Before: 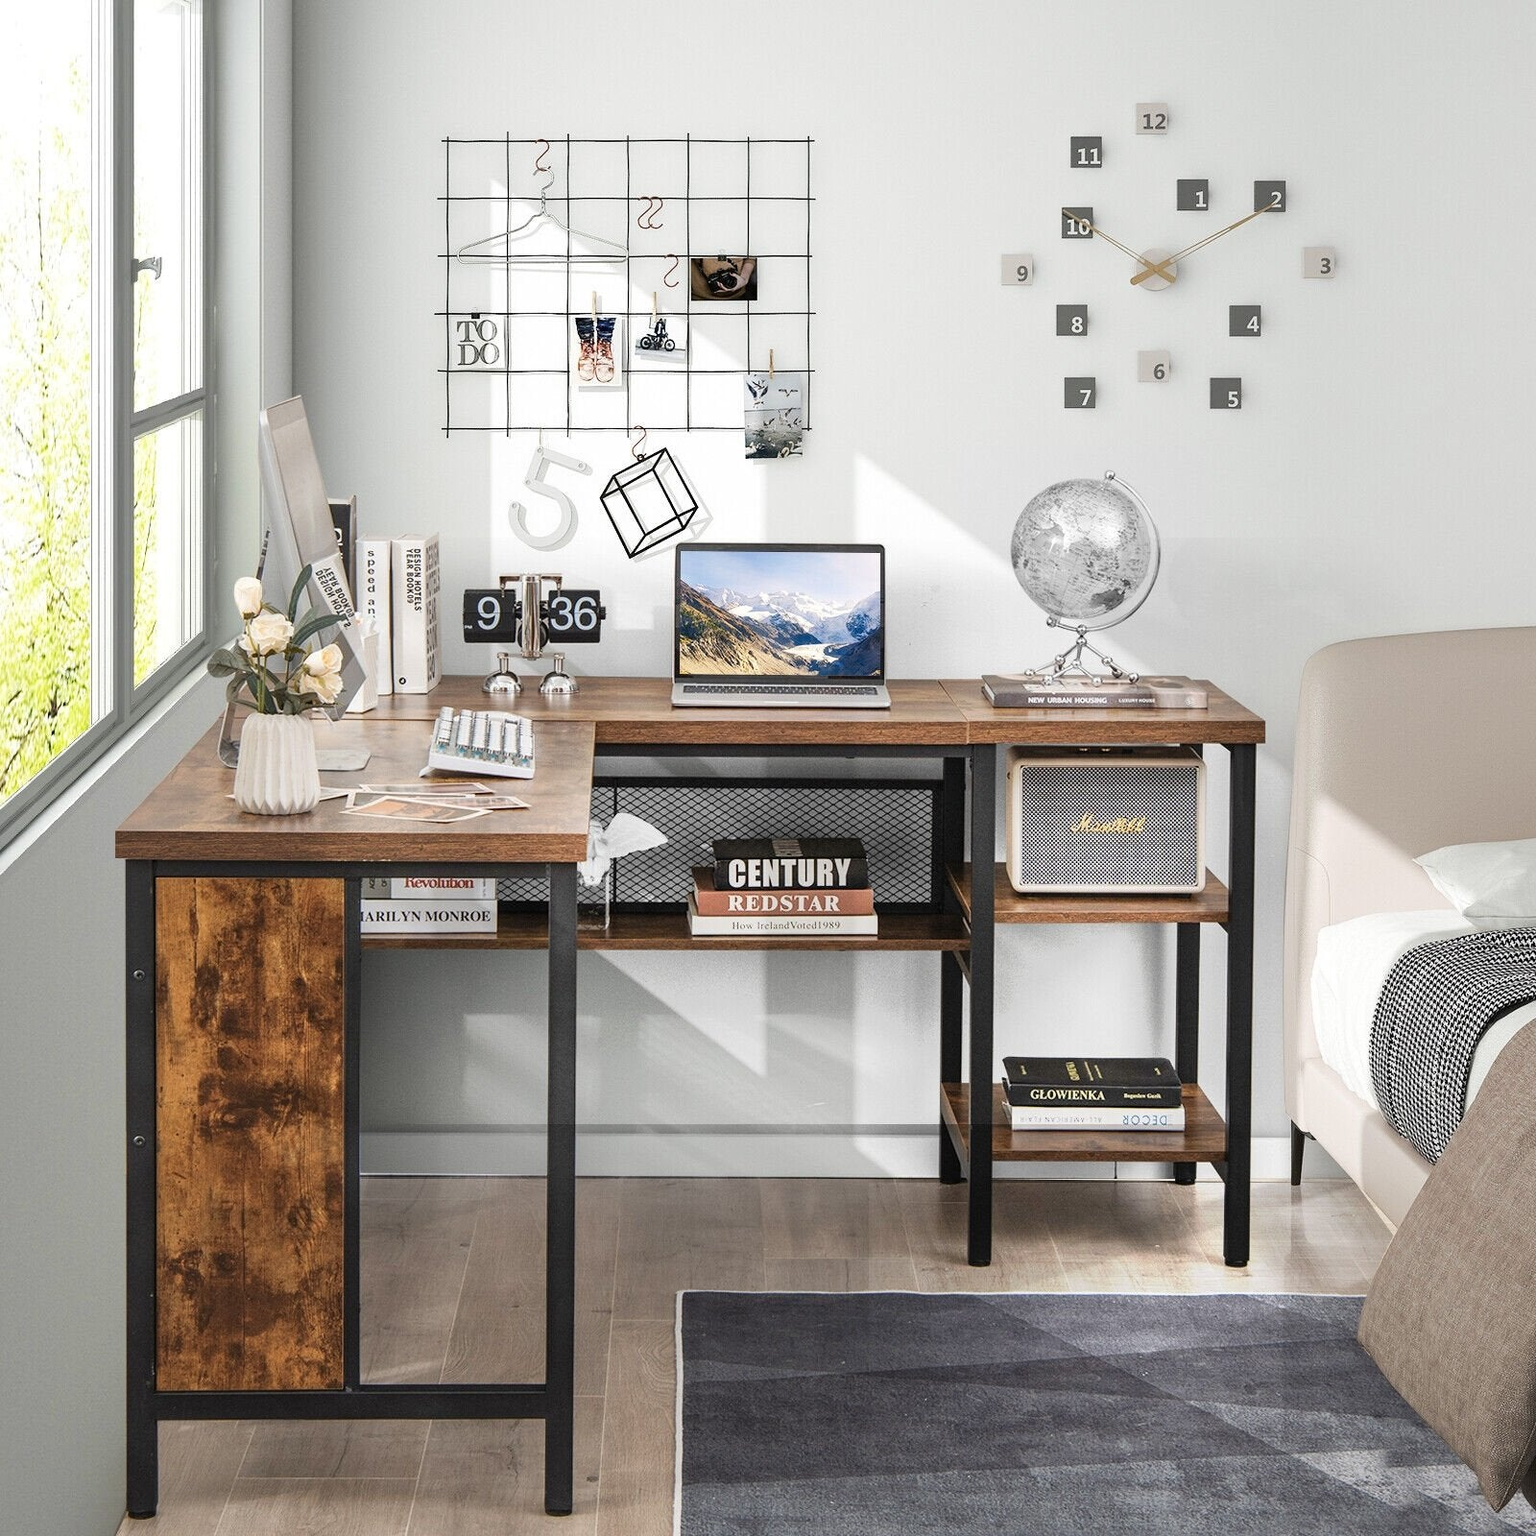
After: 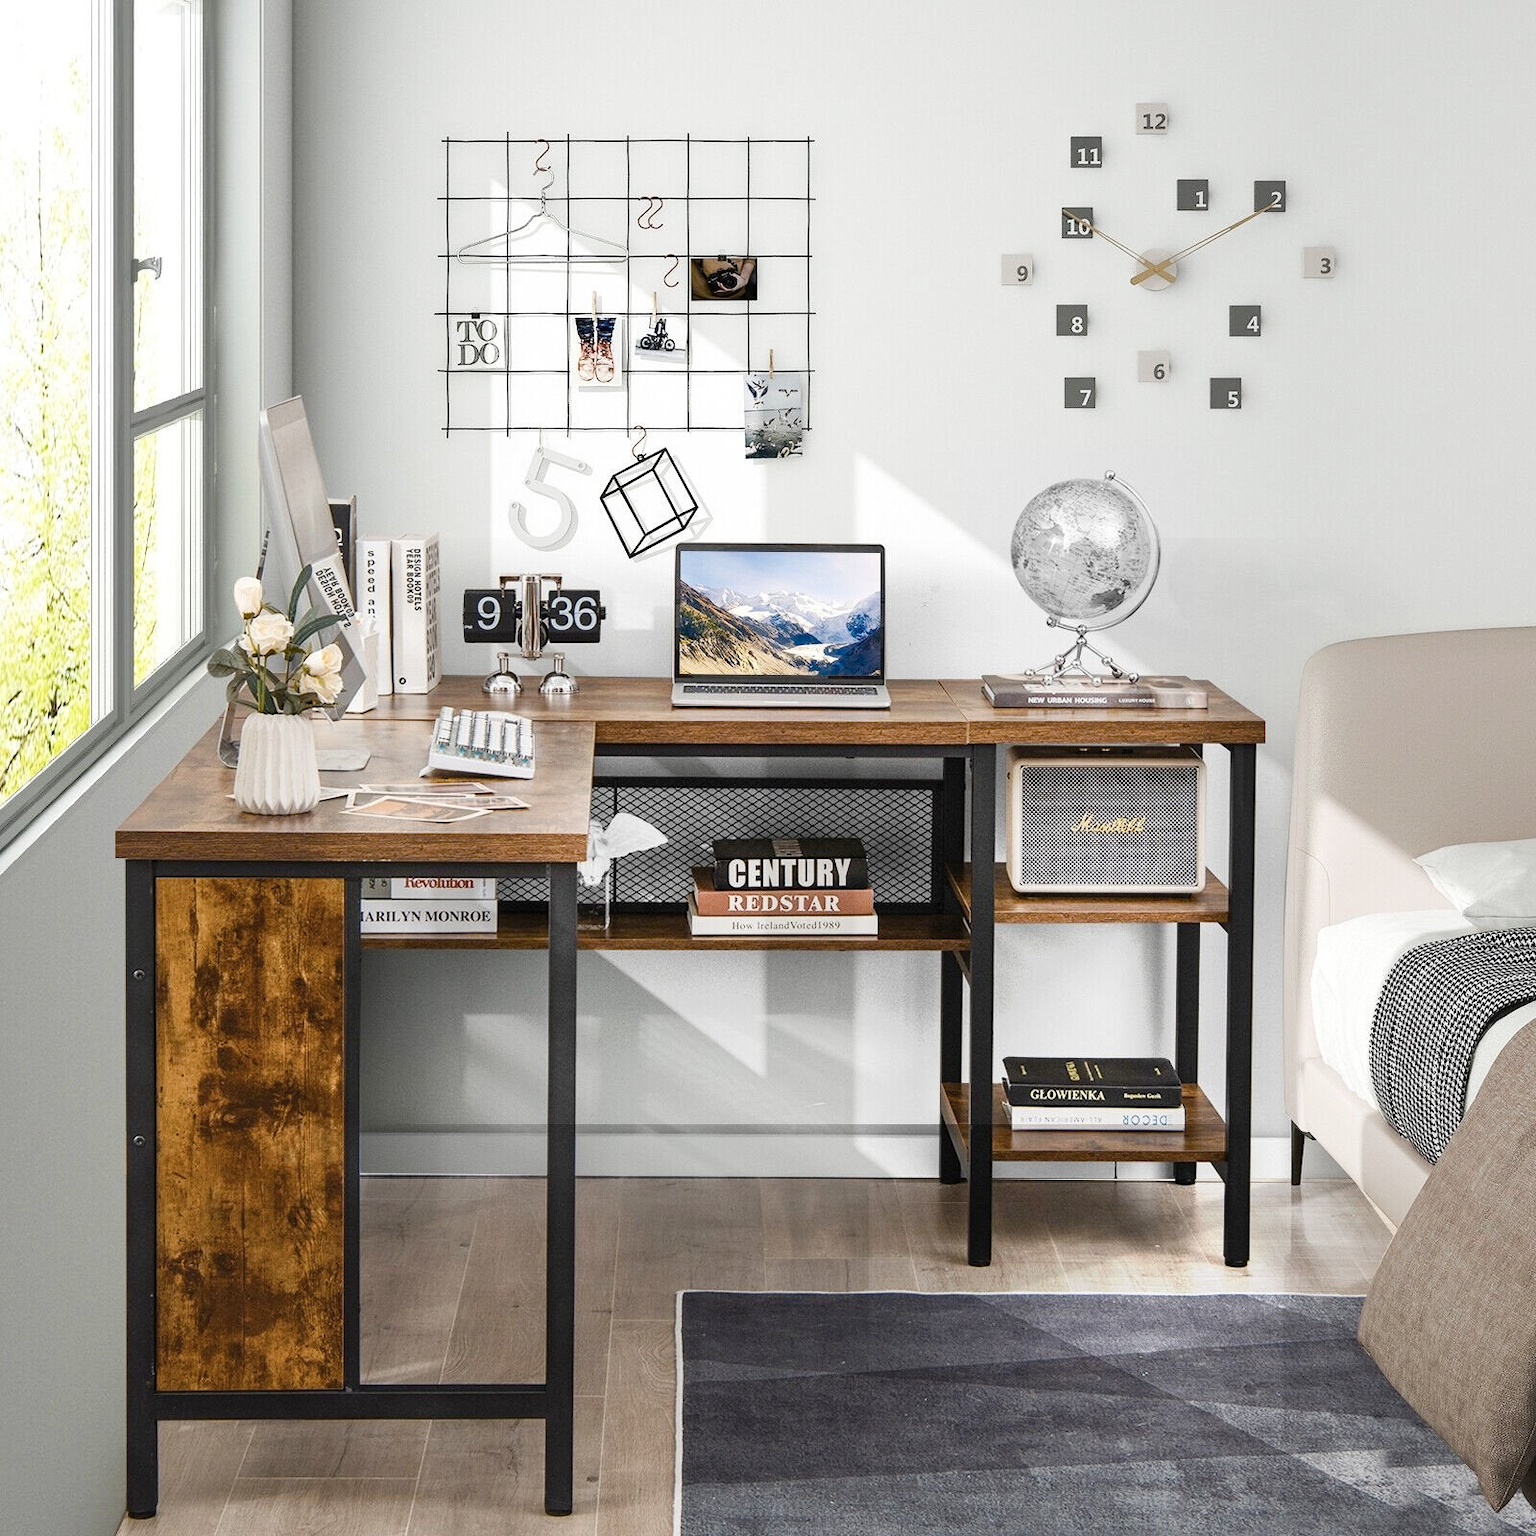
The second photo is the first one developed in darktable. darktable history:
color balance rgb: global offset › hue 168.58°, linear chroma grading › shadows 10.304%, linear chroma grading › highlights 9.285%, linear chroma grading › global chroma 14.963%, linear chroma grading › mid-tones 14.621%, perceptual saturation grading › global saturation 20%, perceptual saturation grading › highlights -25.603%, perceptual saturation grading › shadows 24.094%
contrast brightness saturation: contrast 0.101, saturation -0.281
